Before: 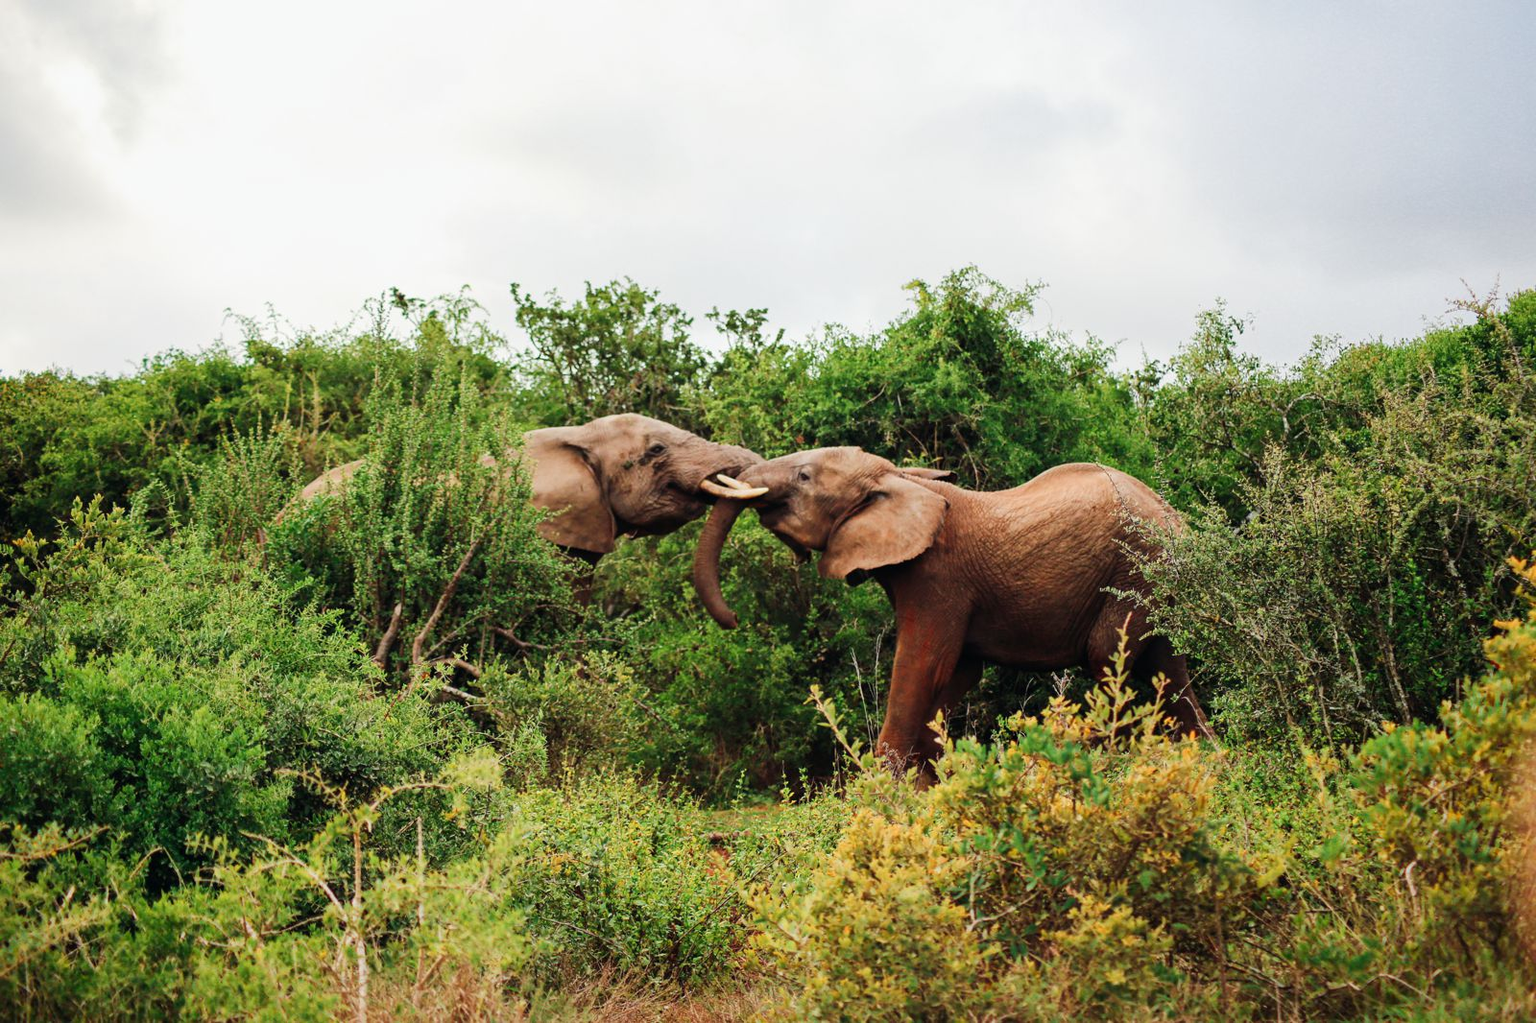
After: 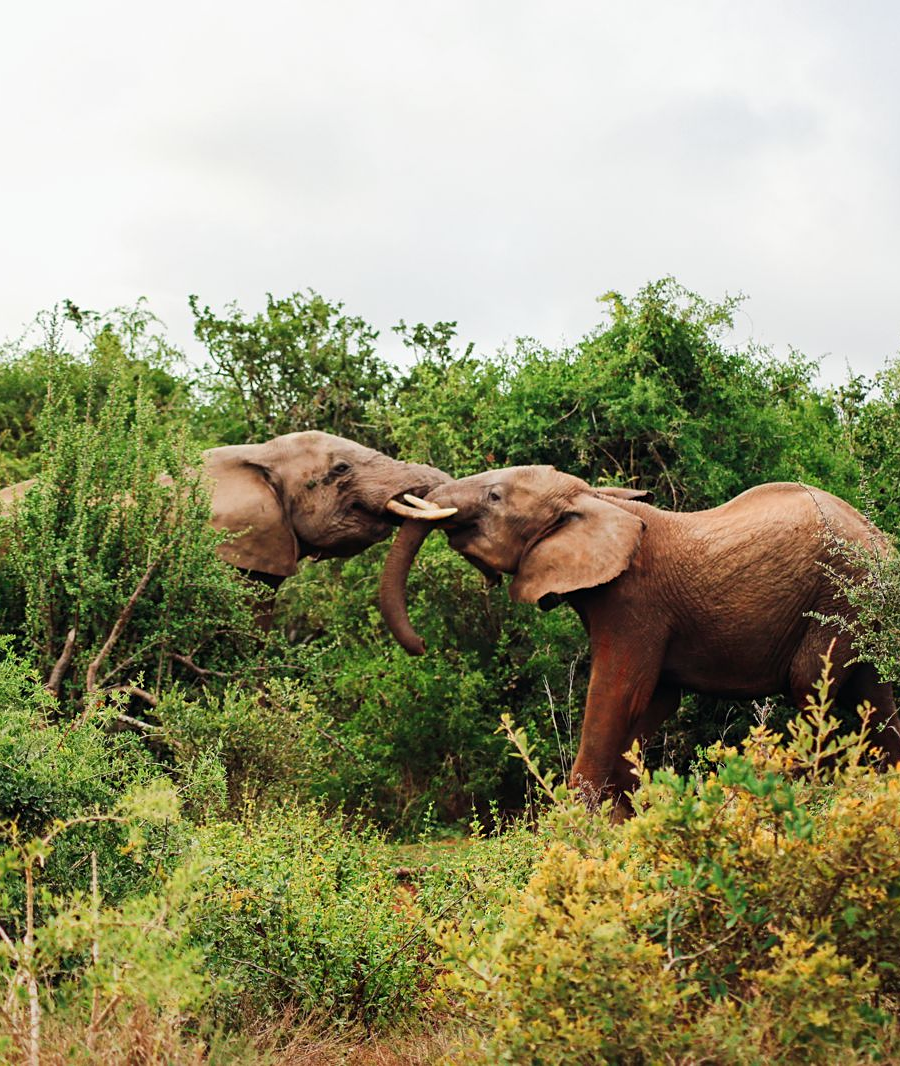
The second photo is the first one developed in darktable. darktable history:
crop: left 21.496%, right 22.254%
levels: levels [0, 0.498, 0.996]
sharpen: amount 0.2
